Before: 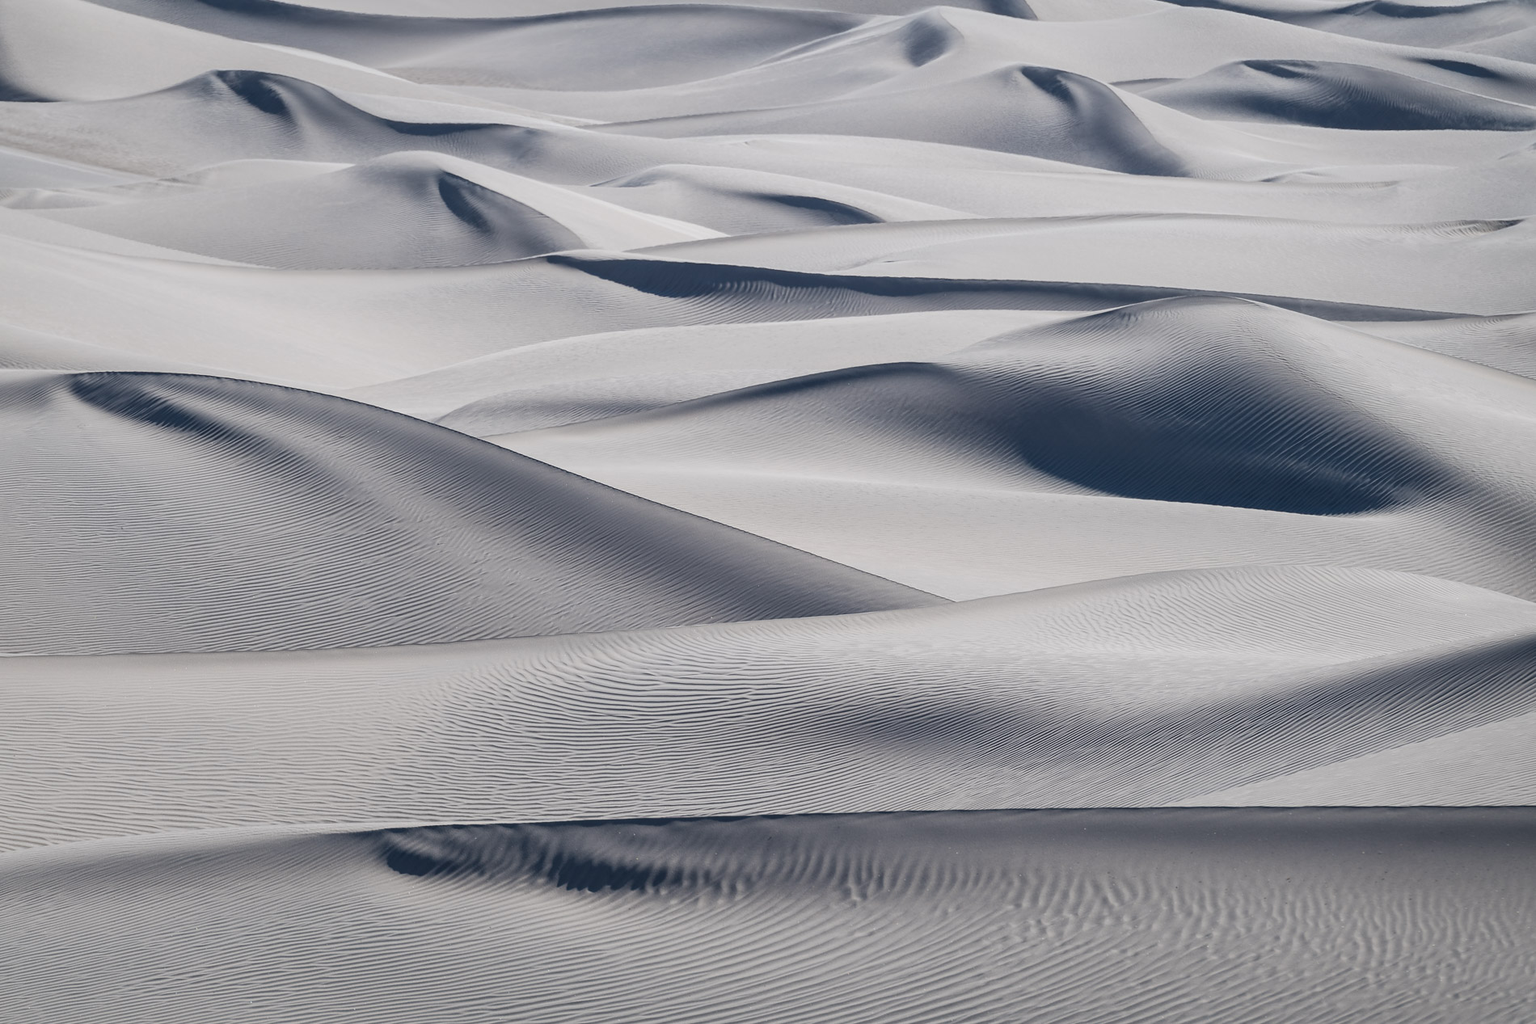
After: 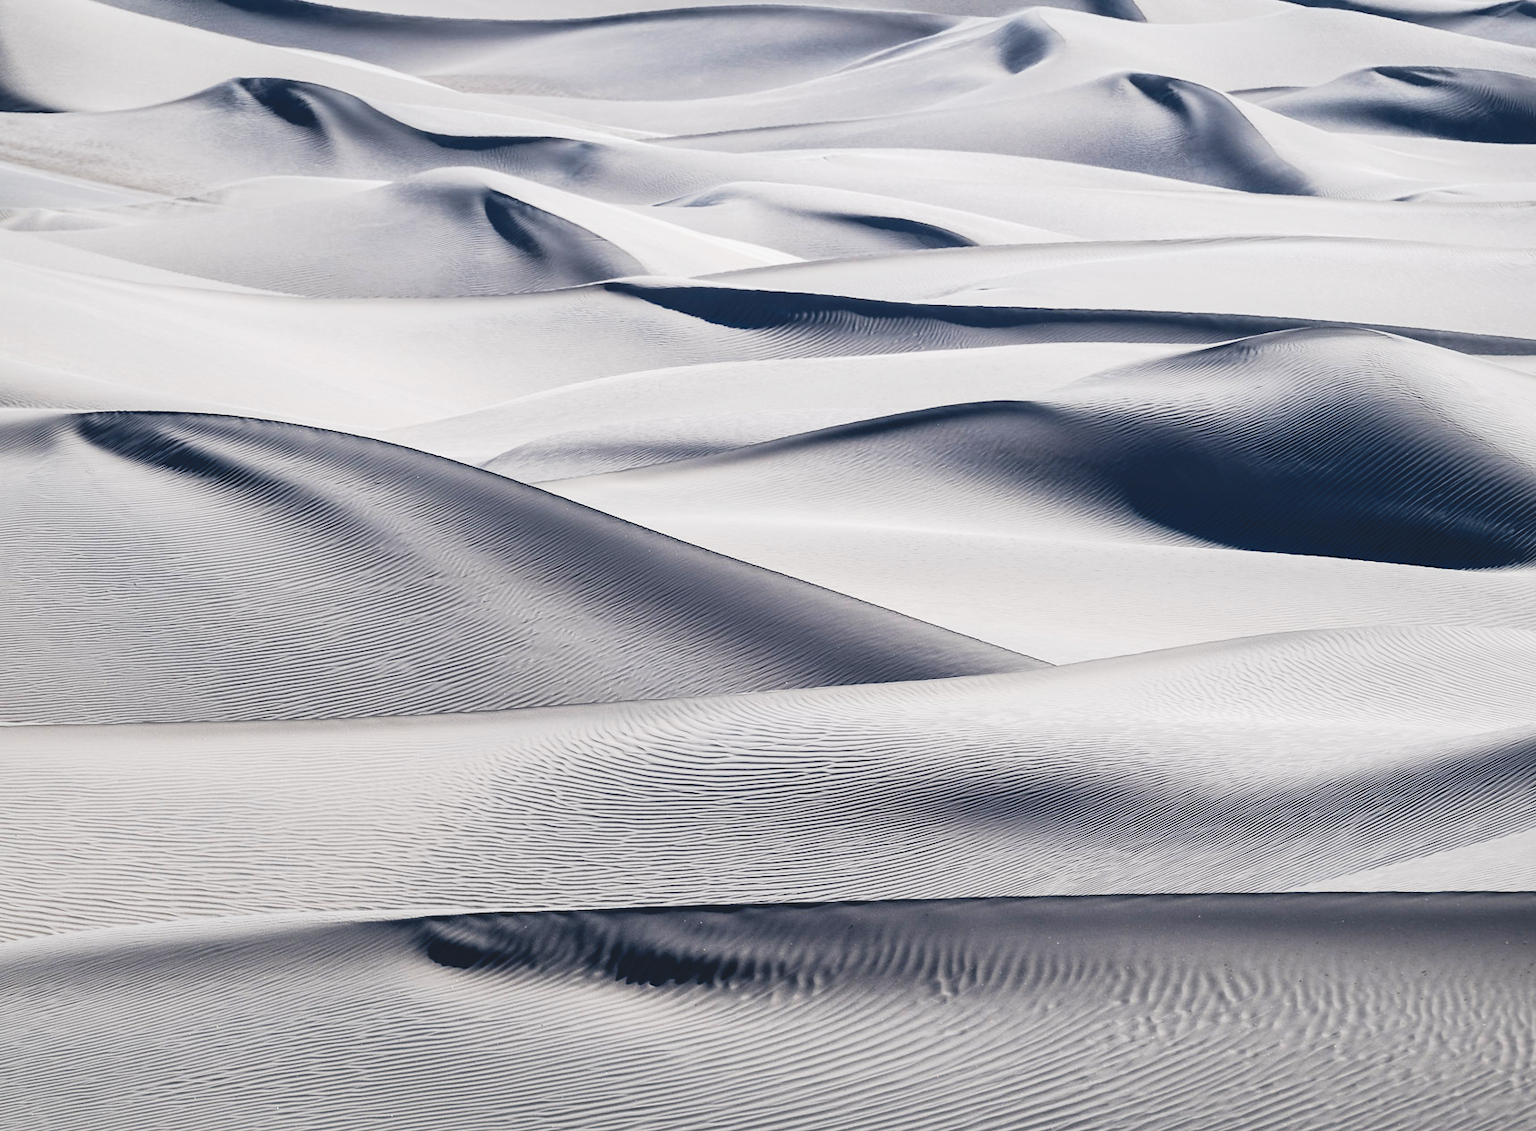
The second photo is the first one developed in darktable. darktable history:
crop: right 9.509%, bottom 0.031%
tone curve: curves: ch0 [(0, 0) (0.003, 0.082) (0.011, 0.082) (0.025, 0.088) (0.044, 0.088) (0.069, 0.093) (0.1, 0.101) (0.136, 0.109) (0.177, 0.129) (0.224, 0.155) (0.277, 0.214) (0.335, 0.289) (0.399, 0.378) (0.468, 0.476) (0.543, 0.589) (0.623, 0.713) (0.709, 0.826) (0.801, 0.908) (0.898, 0.98) (1, 1)], preserve colors none
